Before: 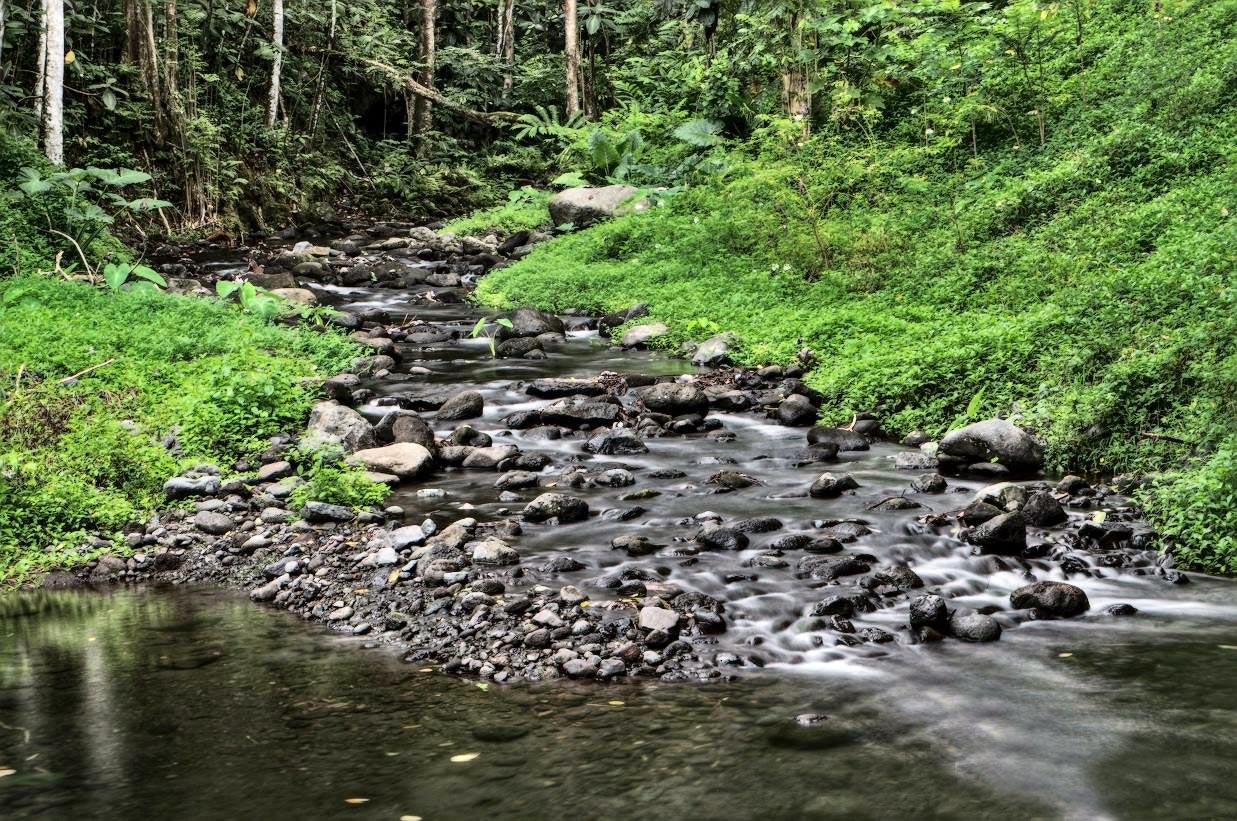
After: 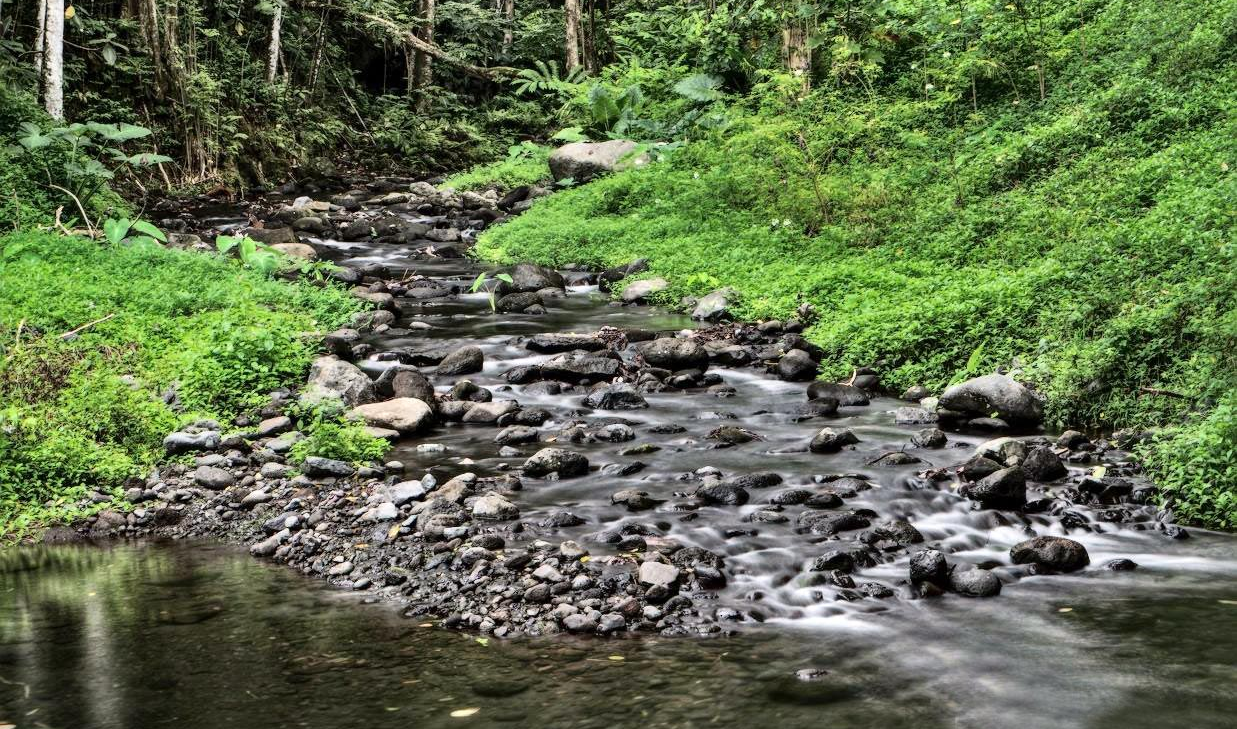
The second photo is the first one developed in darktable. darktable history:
crop and rotate: top 5.57%, bottom 5.567%
